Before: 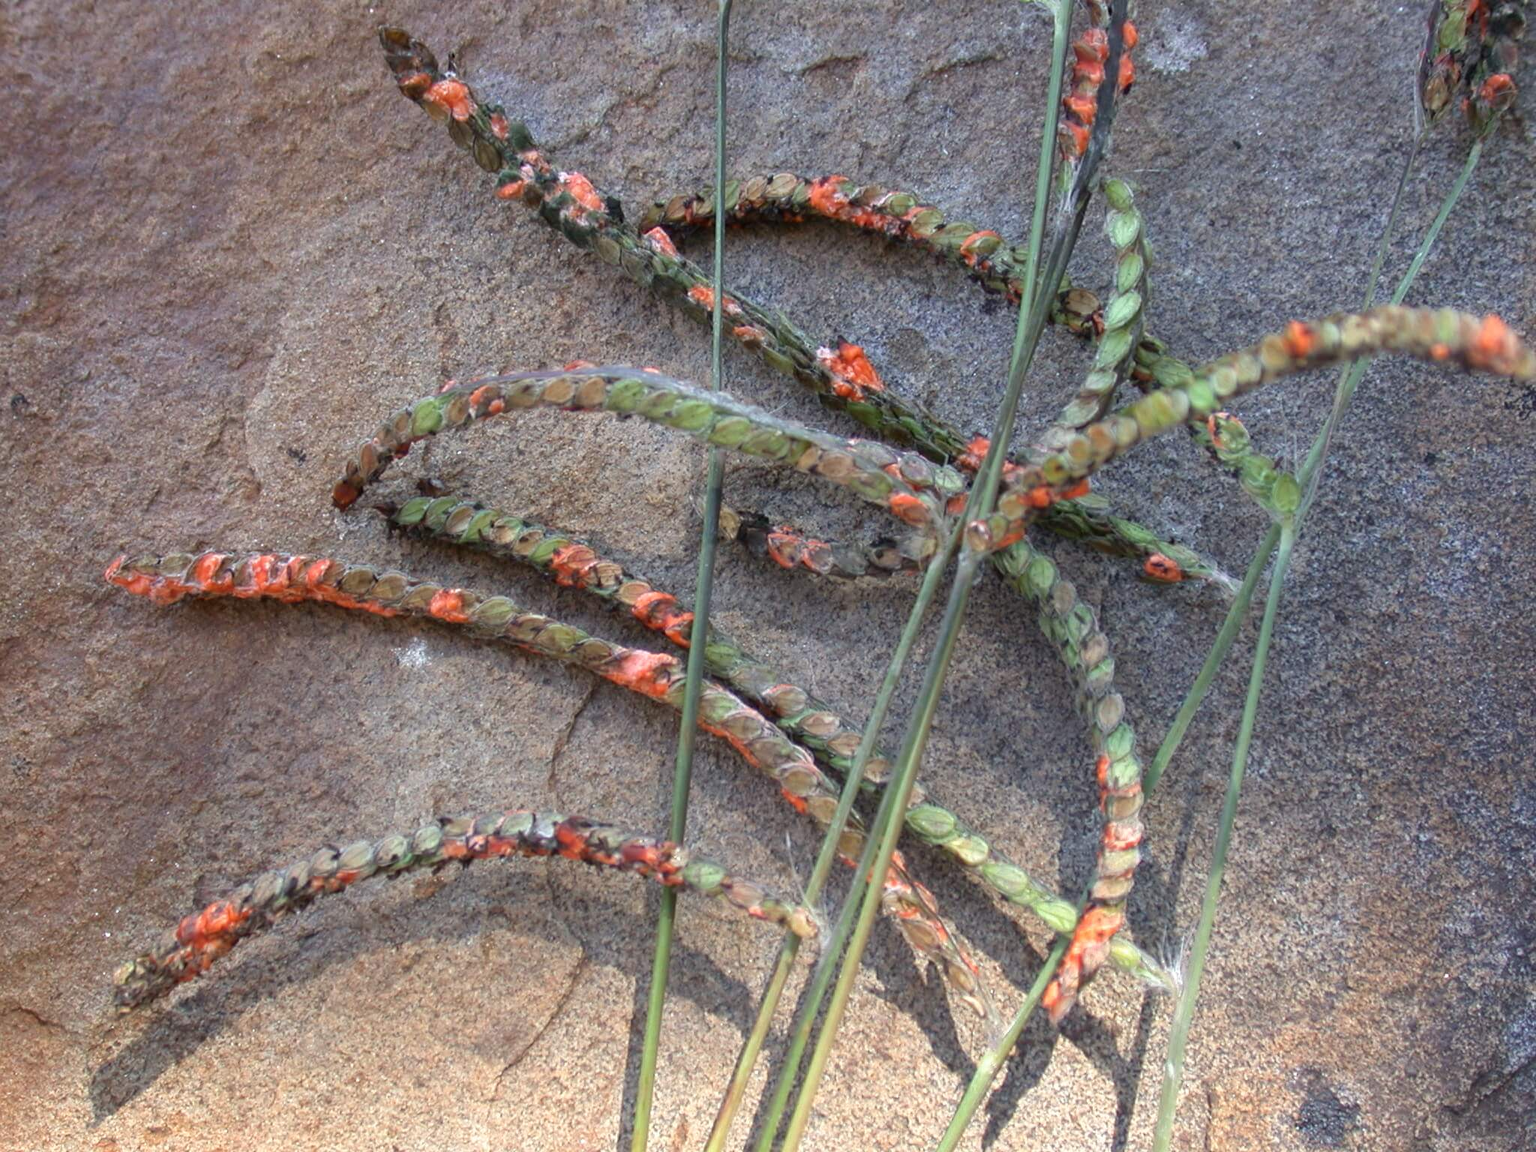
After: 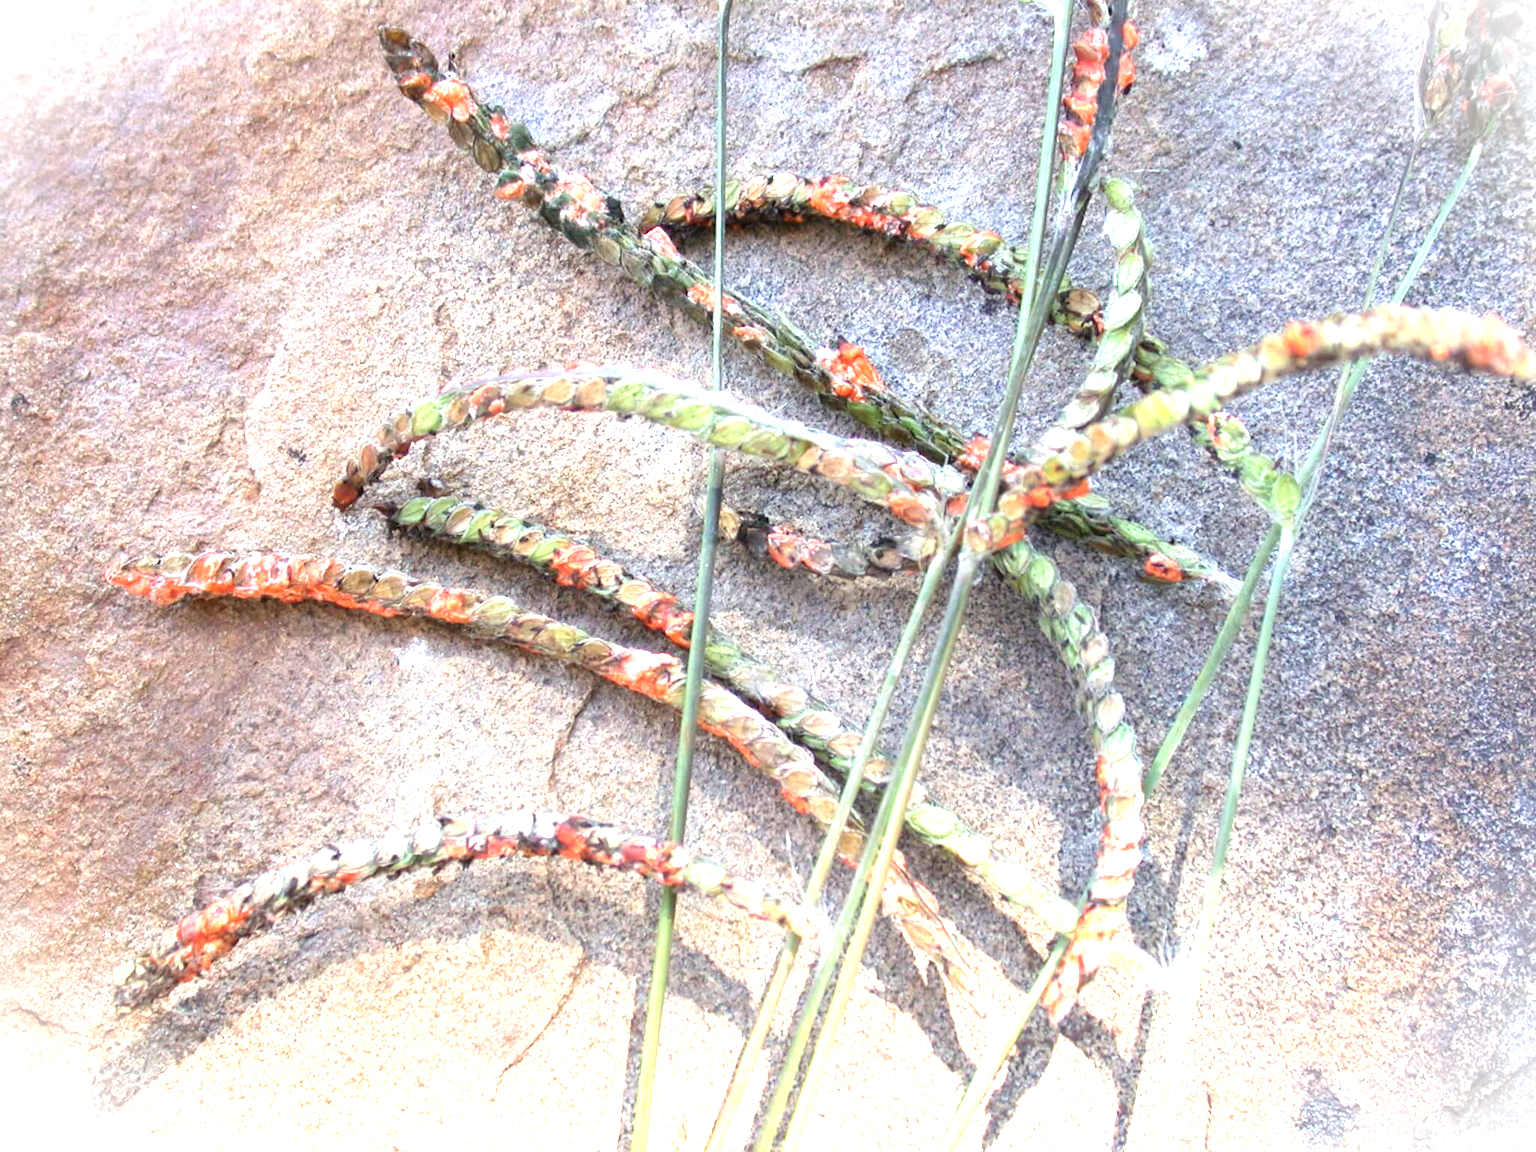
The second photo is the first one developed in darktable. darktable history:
vignetting: fall-off start 97.21%, brightness 0.984, saturation -0.493, width/height ratio 1.186, dithering 8-bit output
exposure: black level correction 0, exposure 1 EV, compensate exposure bias true, compensate highlight preservation false
tone equalizer: -8 EV -0.748 EV, -7 EV -0.689 EV, -6 EV -0.59 EV, -5 EV -0.393 EV, -3 EV 0.372 EV, -2 EV 0.6 EV, -1 EV 0.699 EV, +0 EV 0.73 EV
